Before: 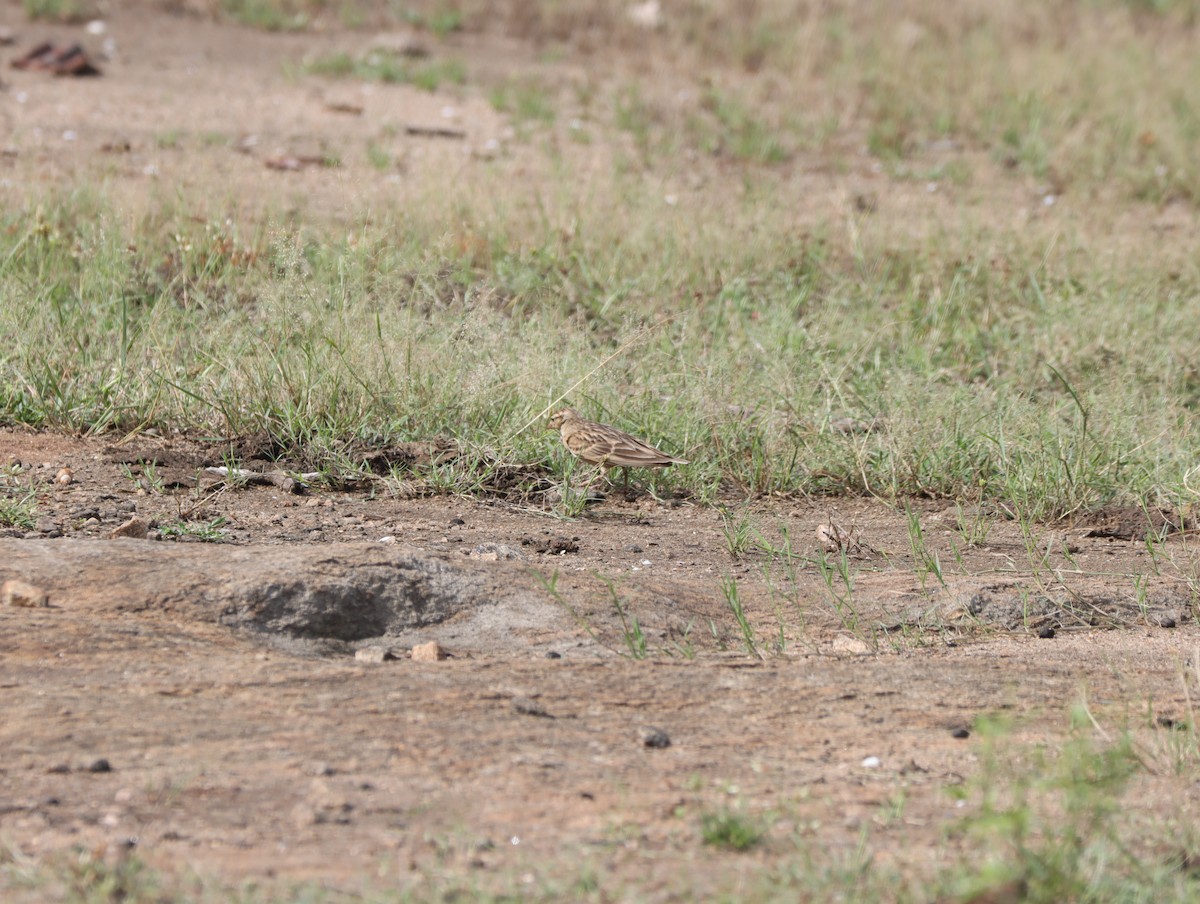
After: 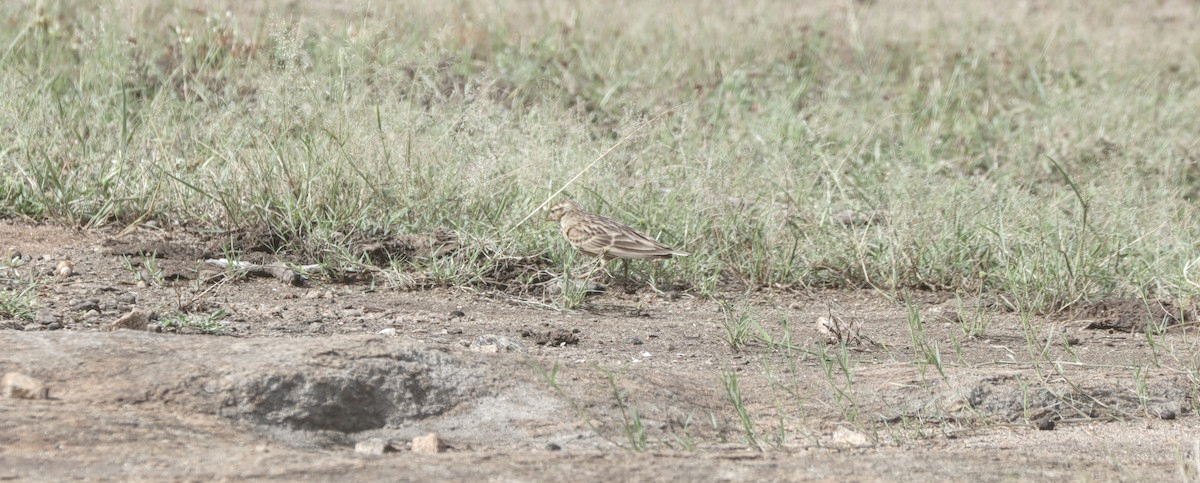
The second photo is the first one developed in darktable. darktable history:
local contrast: on, module defaults
exposure: exposure 0.785 EV, compensate highlight preservation false
crop and rotate: top 23.043%, bottom 23.437%
contrast brightness saturation: contrast -0.26, saturation -0.43
color balance: lift [1.004, 1.002, 1.002, 0.998], gamma [1, 1.007, 1.002, 0.993], gain [1, 0.977, 1.013, 1.023], contrast -3.64%
